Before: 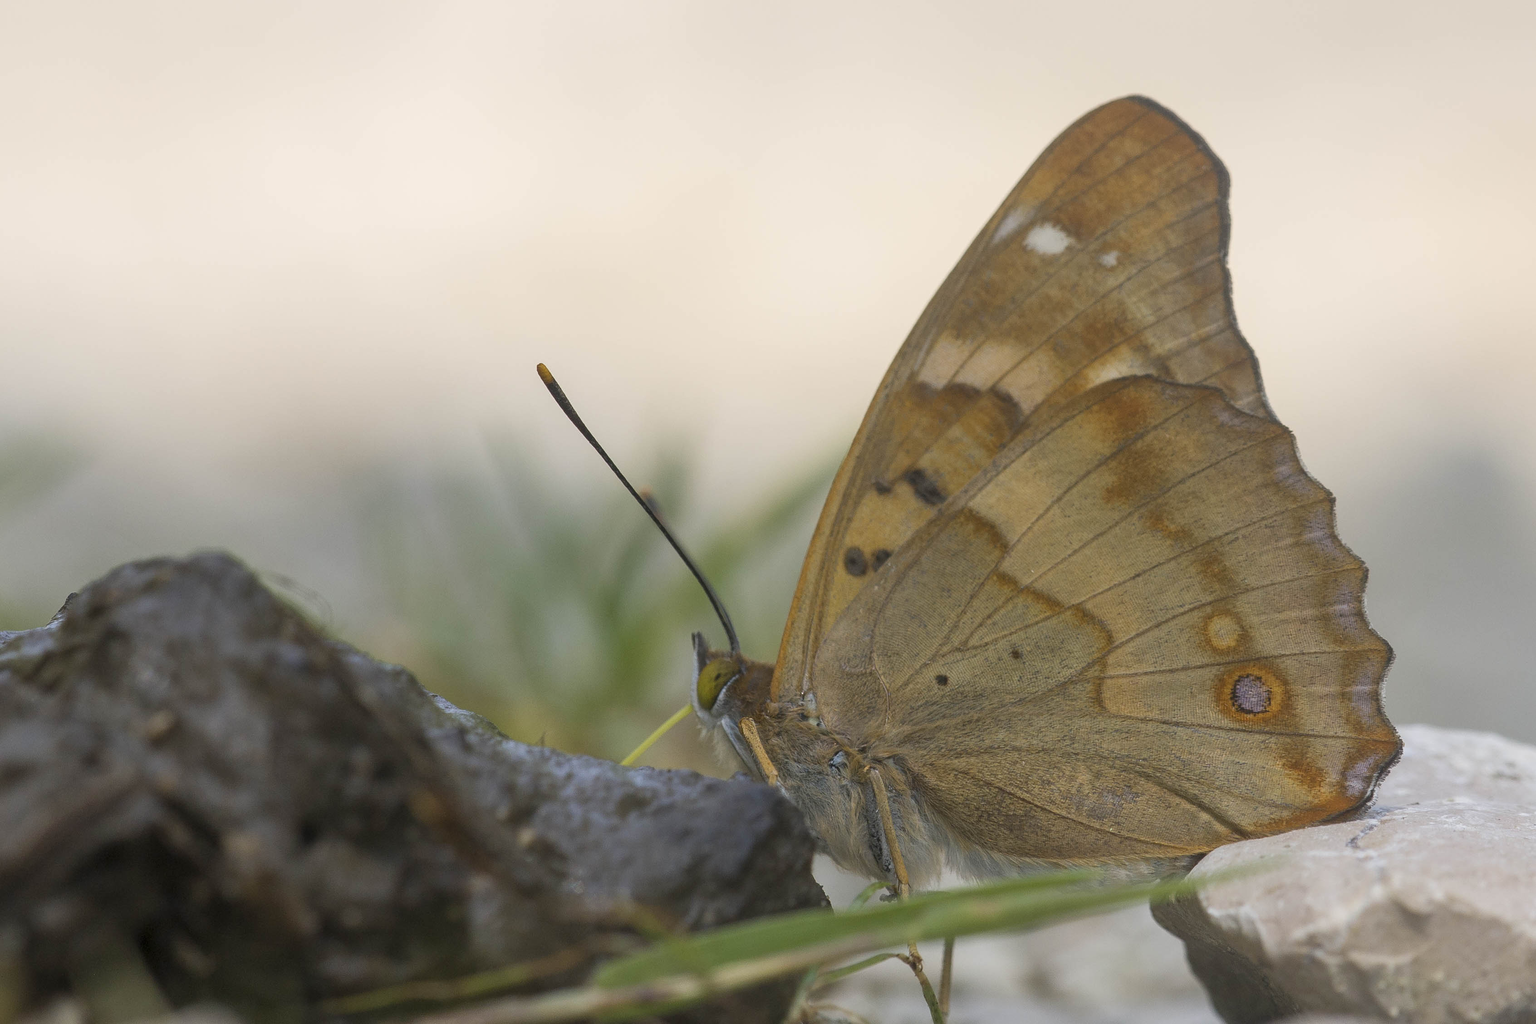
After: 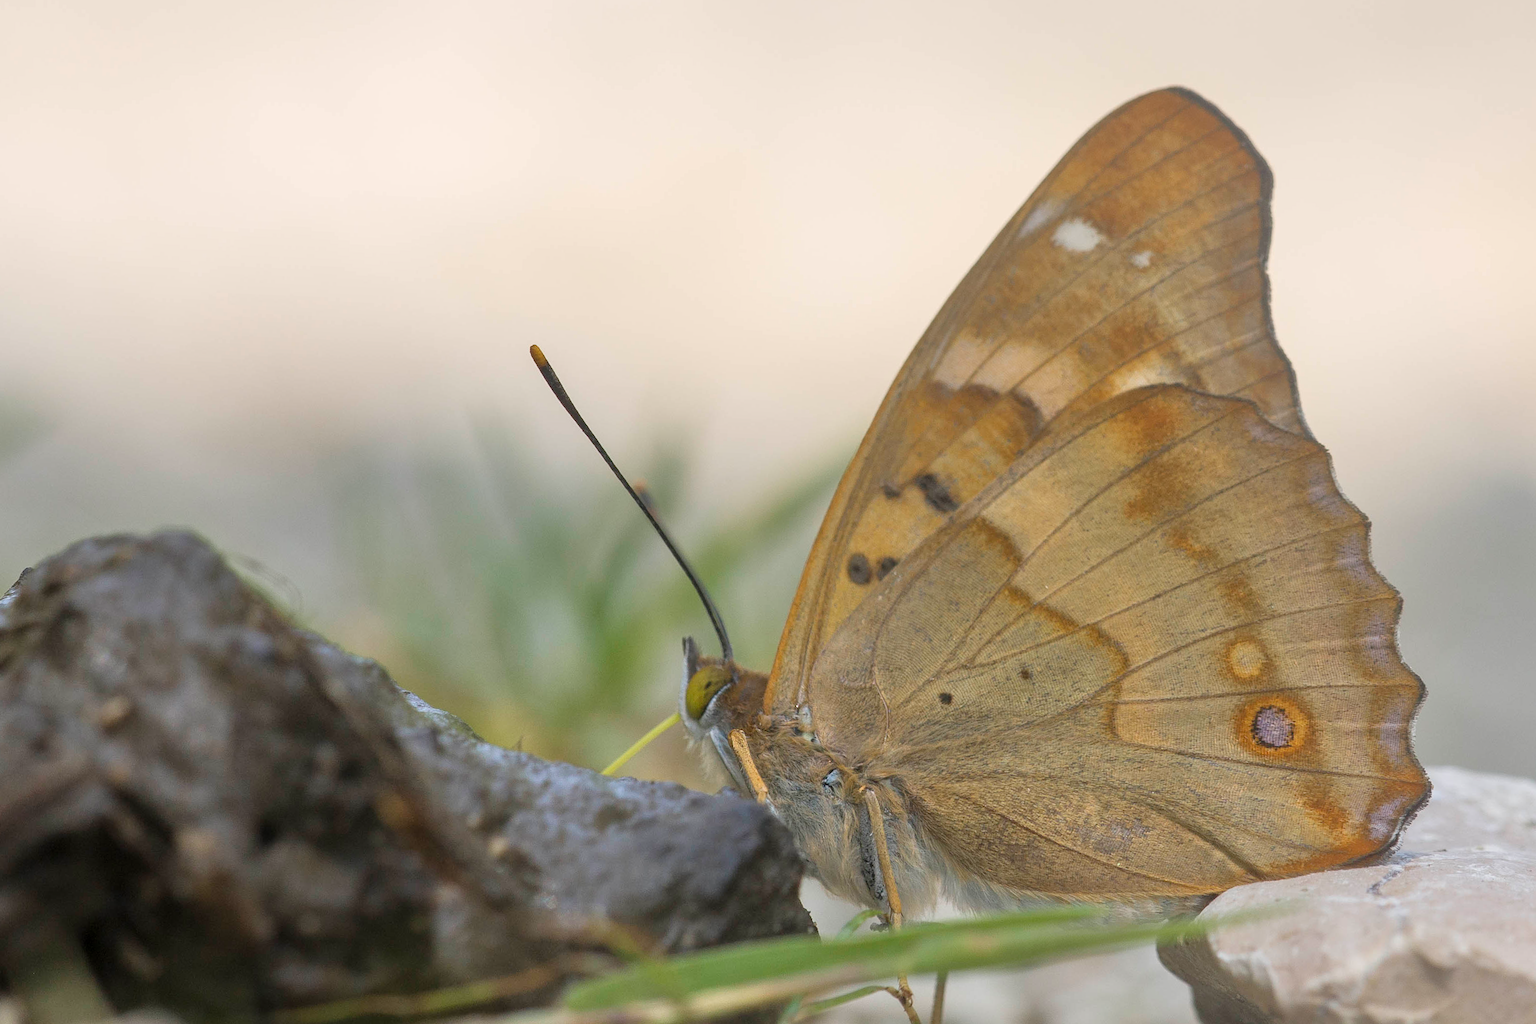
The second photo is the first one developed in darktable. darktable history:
tone equalizer: -8 EV 0.001 EV, -7 EV -0.004 EV, -6 EV 0.009 EV, -5 EV 0.032 EV, -4 EV 0.276 EV, -3 EV 0.644 EV, -2 EV 0.584 EV, -1 EV 0.187 EV, +0 EV 0.024 EV
crop and rotate: angle -2.38°
